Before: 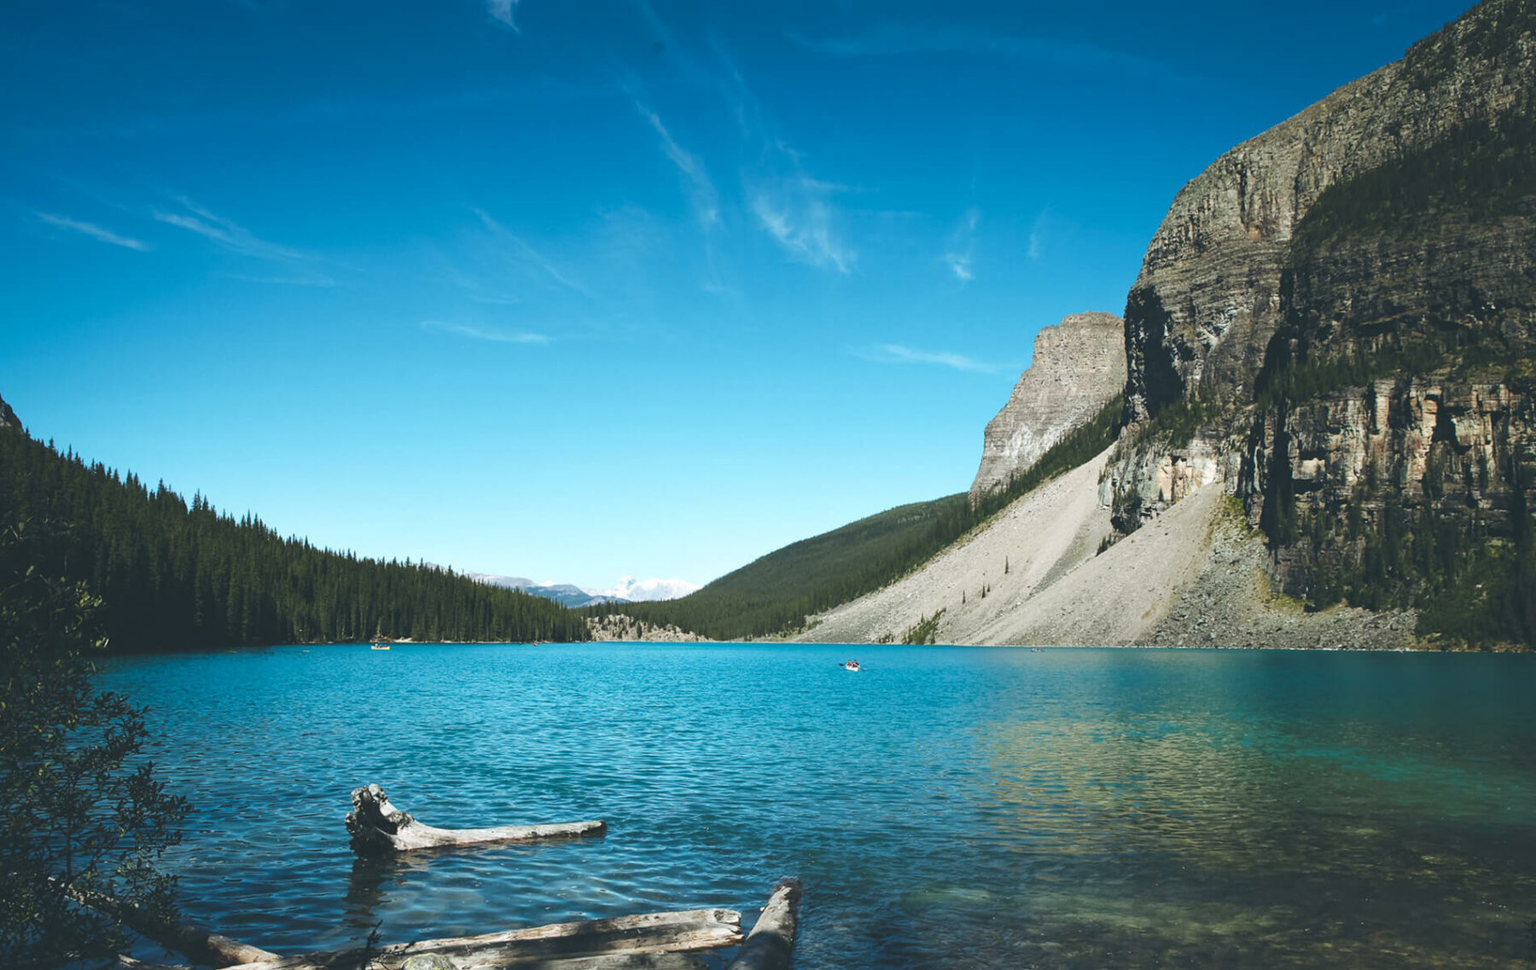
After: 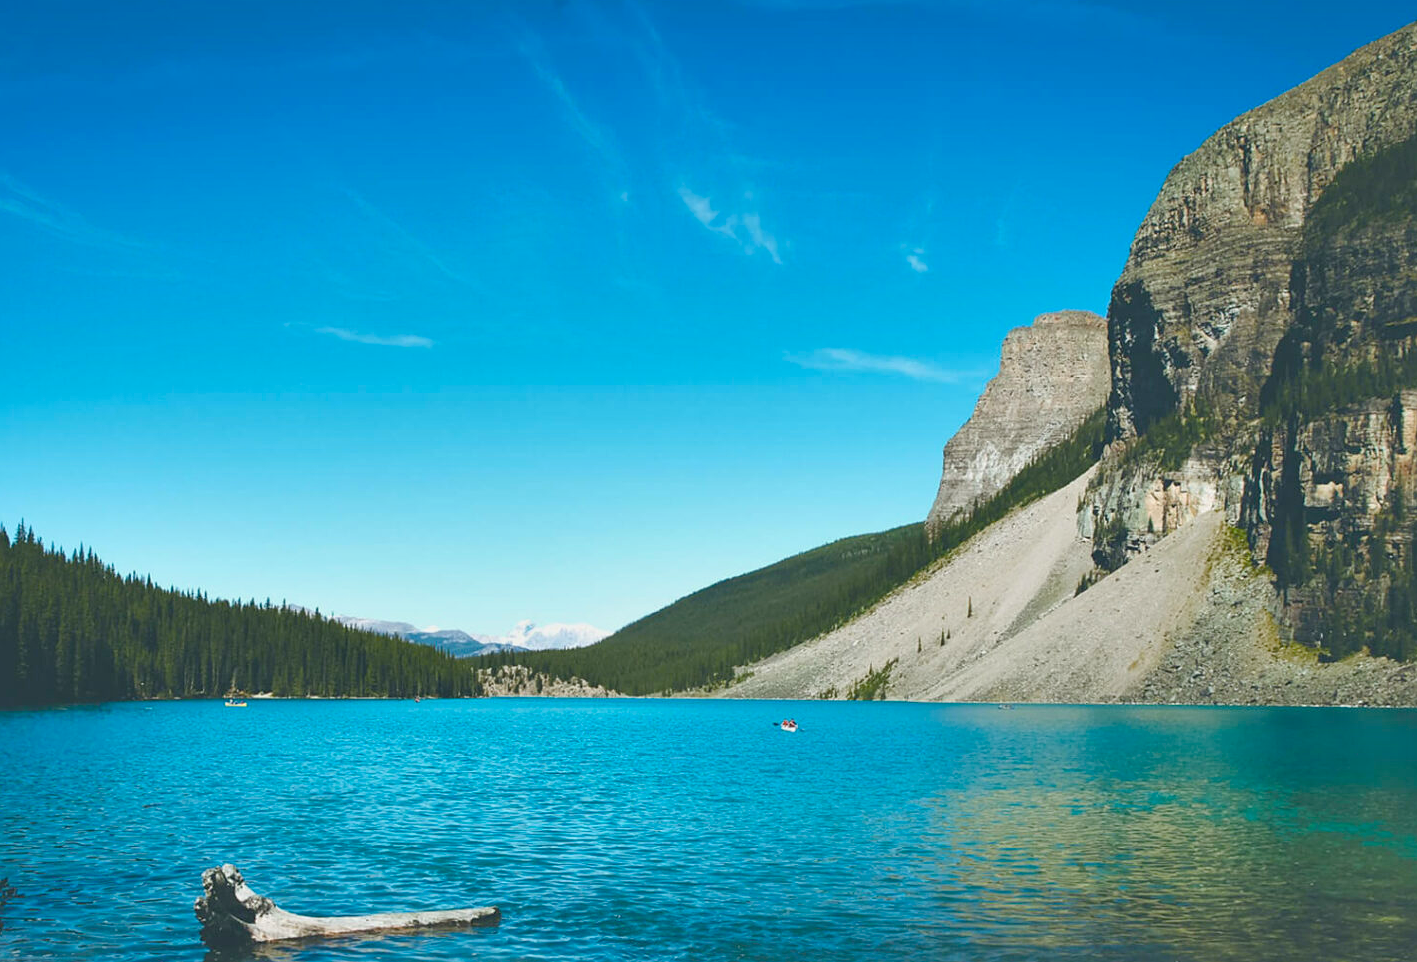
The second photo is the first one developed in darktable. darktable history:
color balance rgb: perceptual saturation grading › global saturation 20%, perceptual saturation grading › highlights -25.074%, perceptual saturation grading › shadows 24.414%, global vibrance 20%
sharpen: radius 1.317, amount 0.292, threshold 0.16
crop: left 11.682%, top 4.906%, right 9.565%, bottom 10.438%
shadows and highlights: highlights color adjustment 45.76%, soften with gaussian
contrast brightness saturation: contrast -0.096, brightness 0.046, saturation 0.075
